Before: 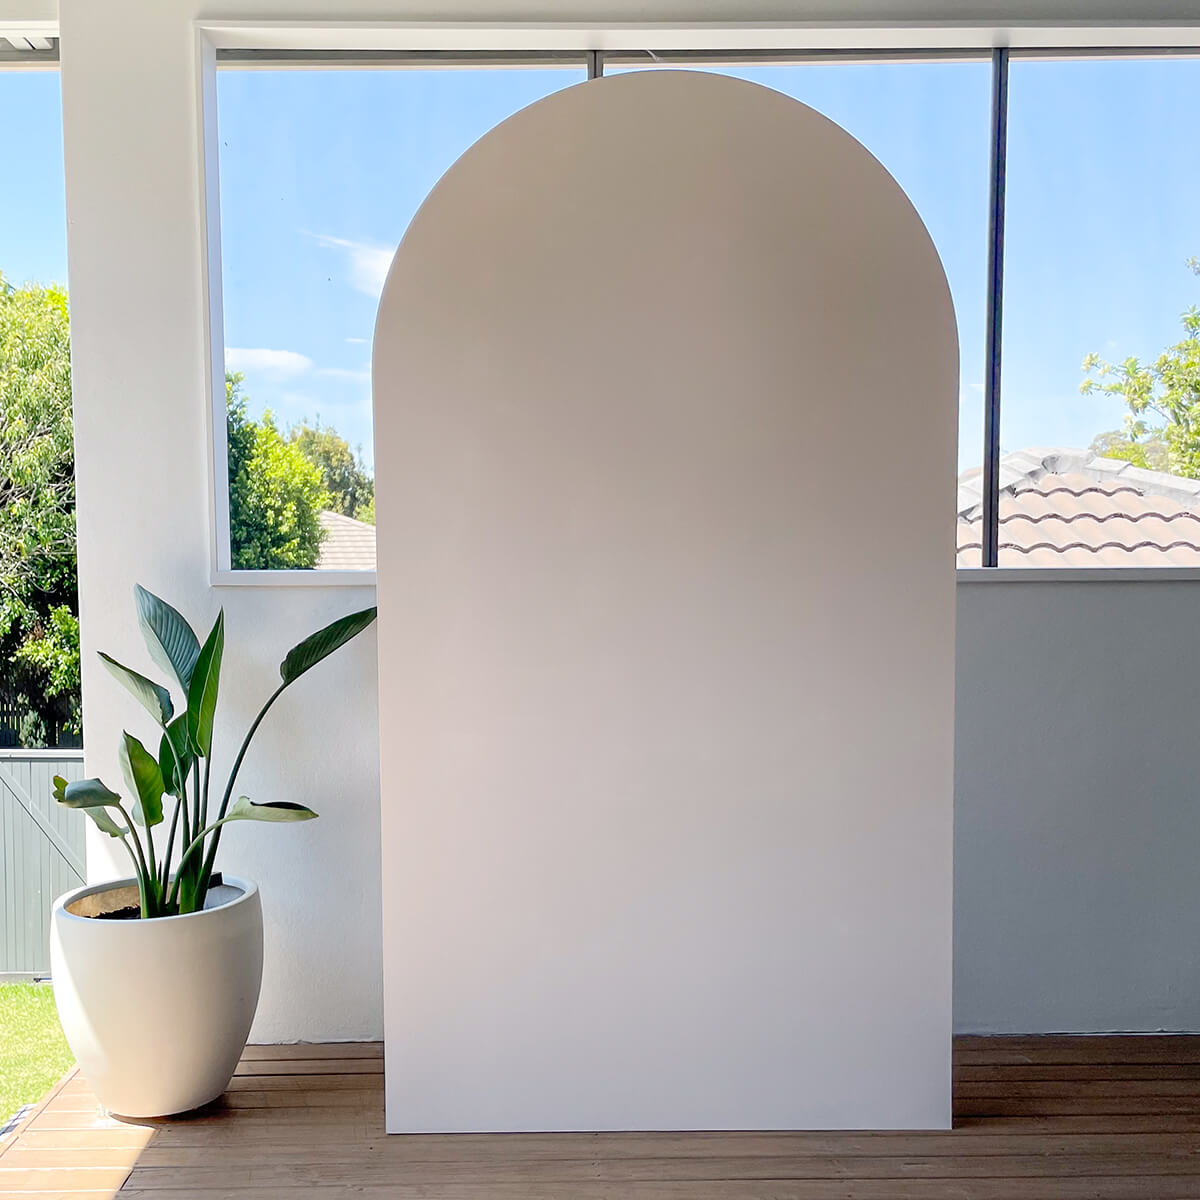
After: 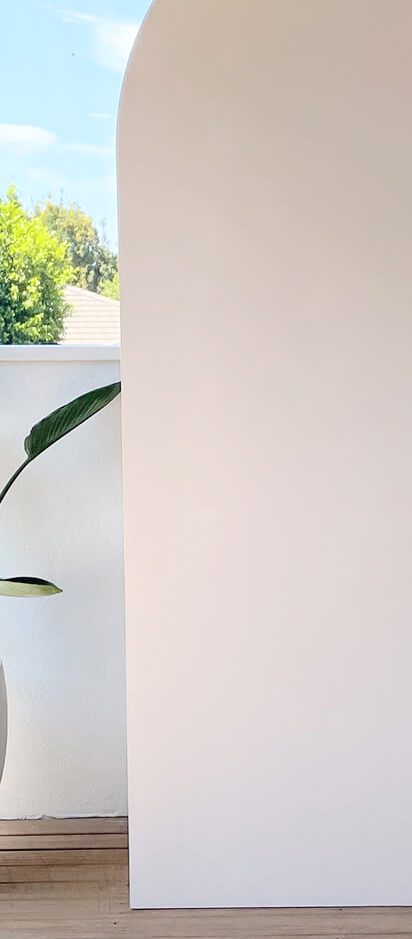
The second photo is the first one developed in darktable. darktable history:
contrast brightness saturation: contrast 0.144, brightness 0.22
crop and rotate: left 21.384%, top 18.752%, right 44.238%, bottom 2.968%
